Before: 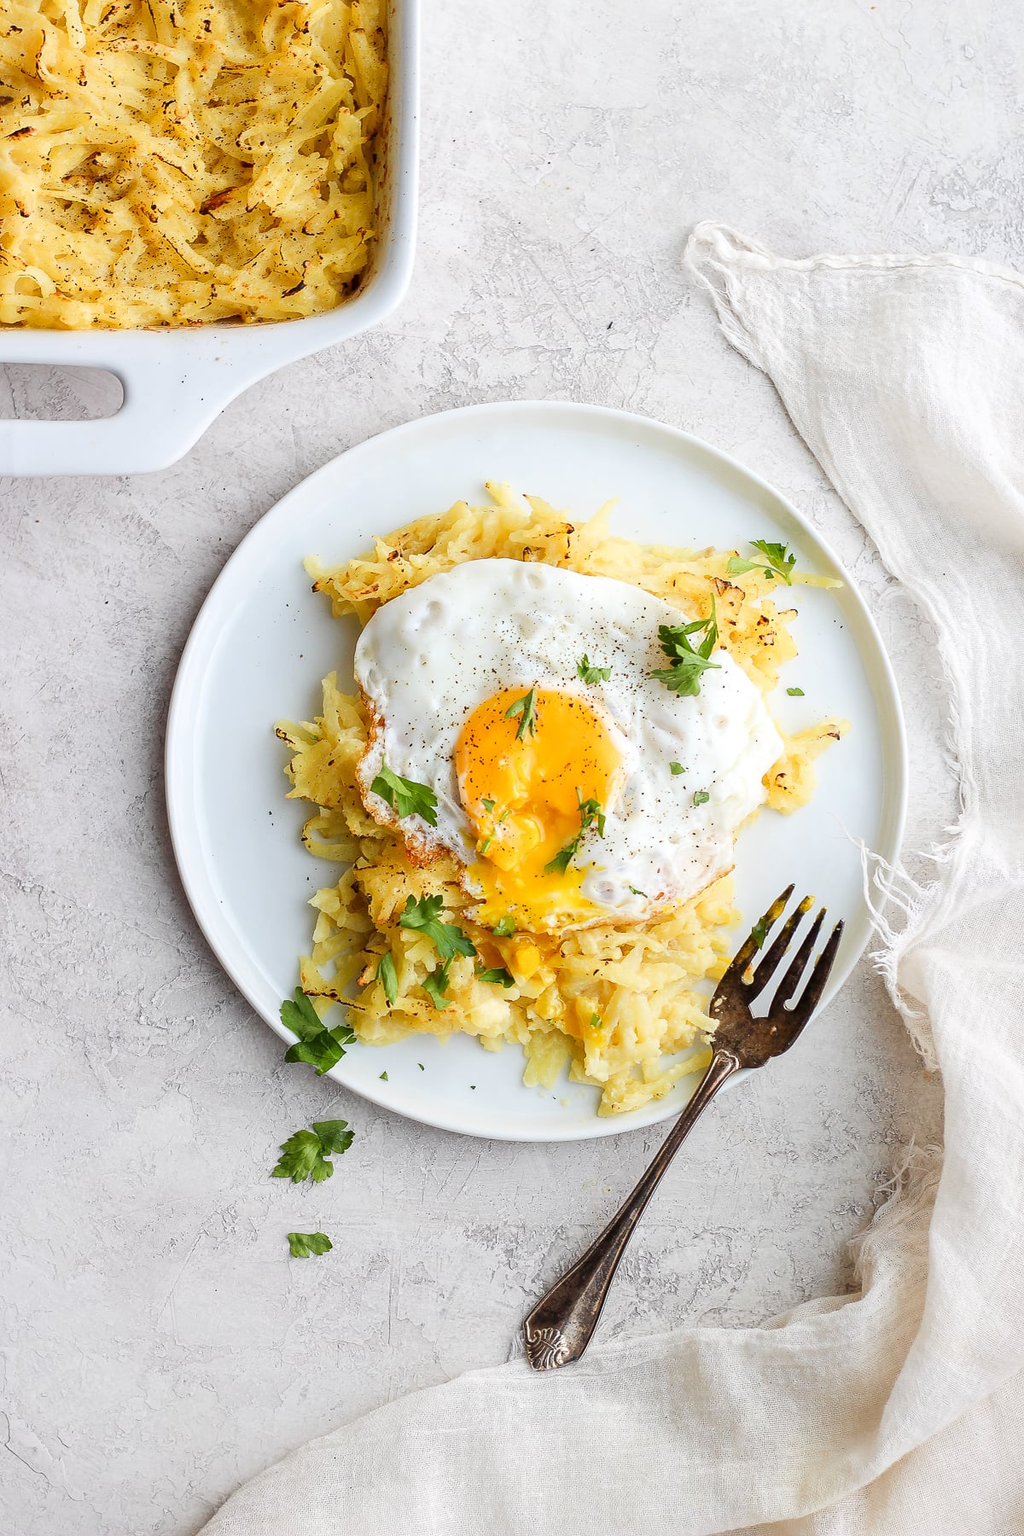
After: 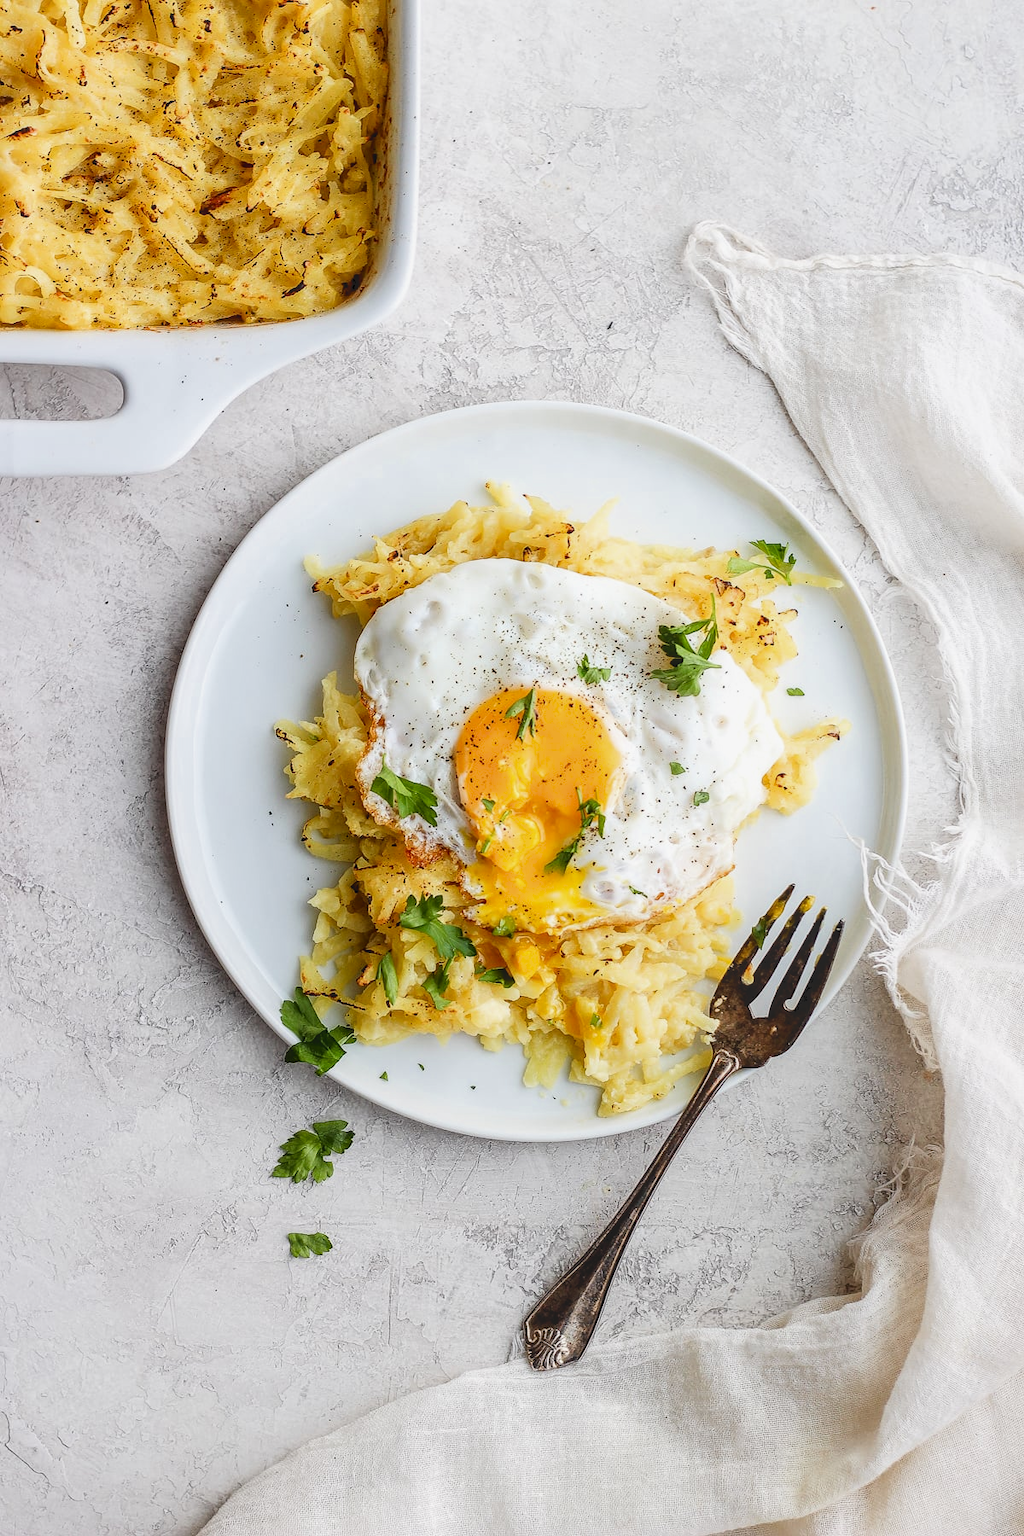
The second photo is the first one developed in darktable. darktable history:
tone curve: curves: ch0 [(0, 0) (0.003, 0.126) (0.011, 0.129) (0.025, 0.133) (0.044, 0.143) (0.069, 0.155) (0.1, 0.17) (0.136, 0.189) (0.177, 0.217) (0.224, 0.25) (0.277, 0.293) (0.335, 0.346) (0.399, 0.398) (0.468, 0.456) (0.543, 0.517) (0.623, 0.583) (0.709, 0.659) (0.801, 0.756) (0.898, 0.856) (1, 1)], color space Lab, independent channels, preserve colors none
local contrast: on, module defaults
filmic rgb: middle gray luminance 21.52%, black relative exposure -14.06 EV, white relative exposure 2.96 EV, threshold 3.06 EV, target black luminance 0%, hardness 8.88, latitude 59.72%, contrast 1.207, highlights saturation mix 4.44%, shadows ↔ highlights balance 40.97%, enable highlight reconstruction true
